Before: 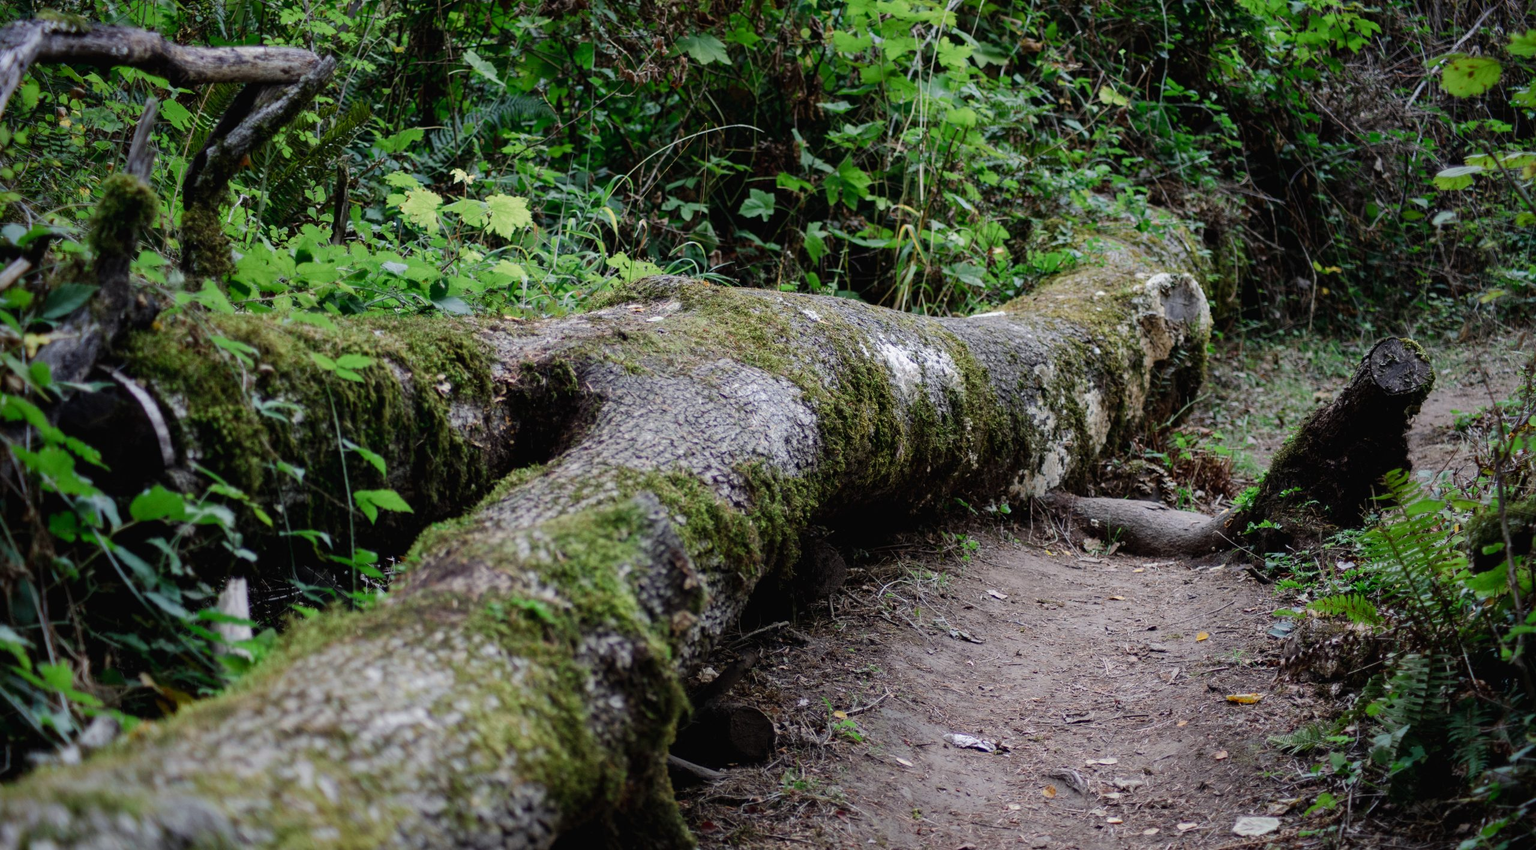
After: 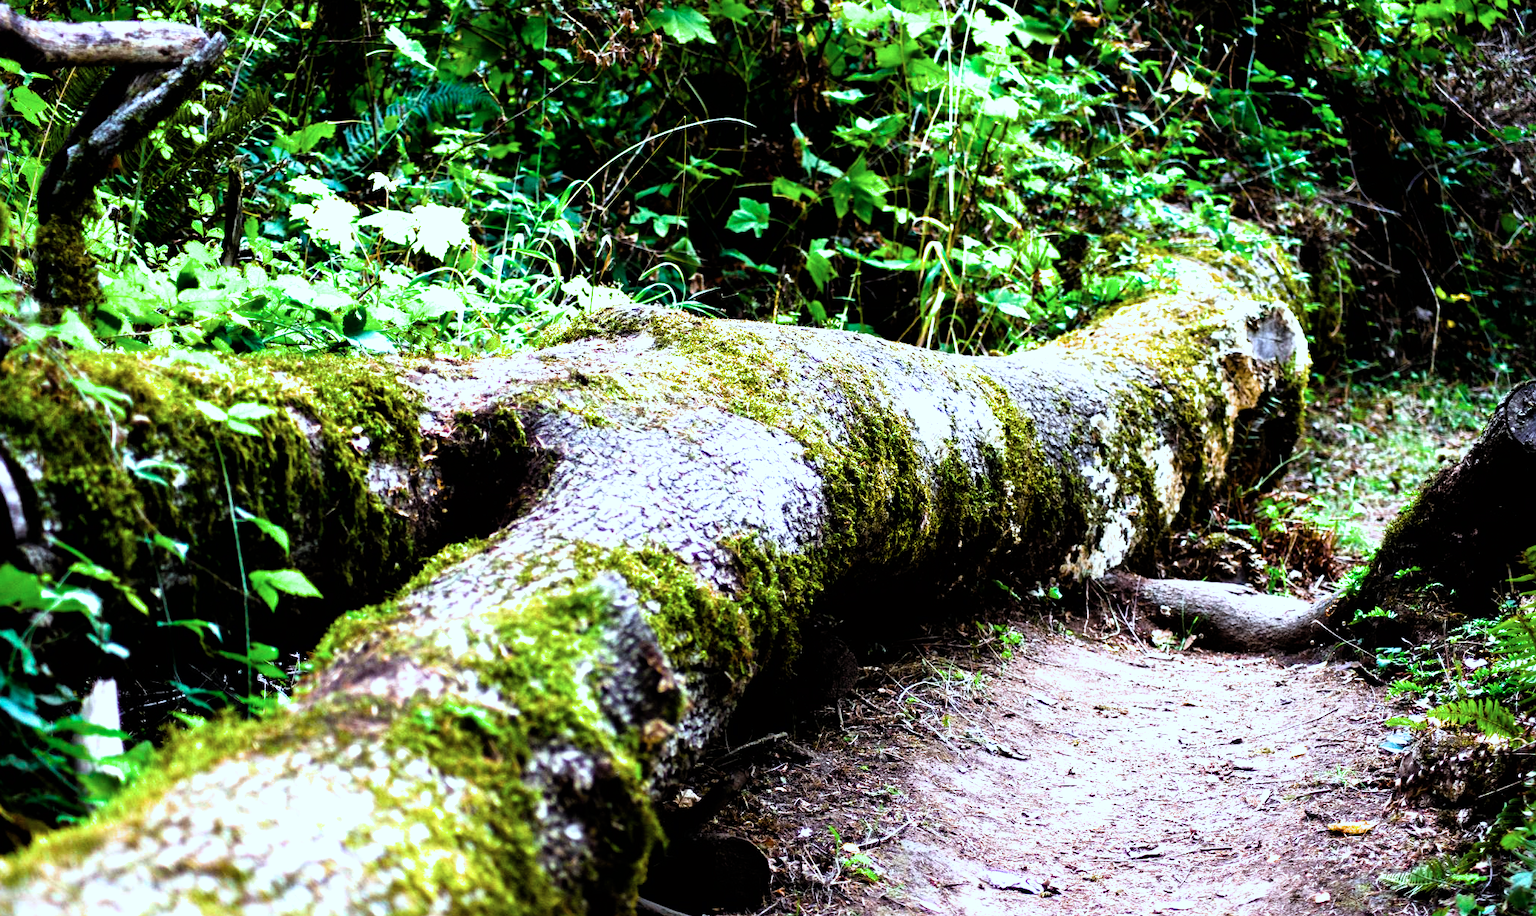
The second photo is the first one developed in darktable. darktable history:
exposure: black level correction 0.001, compensate exposure bias true, compensate highlight preservation false
color balance rgb: power › chroma 0.27%, power › hue 62.03°, linear chroma grading › shadows 10.162%, linear chroma grading › highlights 10.928%, linear chroma grading › global chroma 14.396%, linear chroma grading › mid-tones 14.833%, perceptual saturation grading › global saturation 29.681%, perceptual brilliance grading › global brilliance 30.173%, perceptual brilliance grading › highlights 12.556%, perceptual brilliance grading › mid-tones 24.299%, global vibrance 30.104%
filmic rgb: black relative exposure -8.19 EV, white relative exposure 2.2 EV, threshold 3.06 EV, target white luminance 99.994%, hardness 7.11, latitude 75.23%, contrast 1.318, highlights saturation mix -2.89%, shadows ↔ highlights balance 30.33%, color science v6 (2022), iterations of high-quality reconstruction 0, enable highlight reconstruction true
color correction: highlights a* -4.11, highlights b* -10.85
crop: left 9.948%, top 3.482%, right 9.164%, bottom 9.295%
